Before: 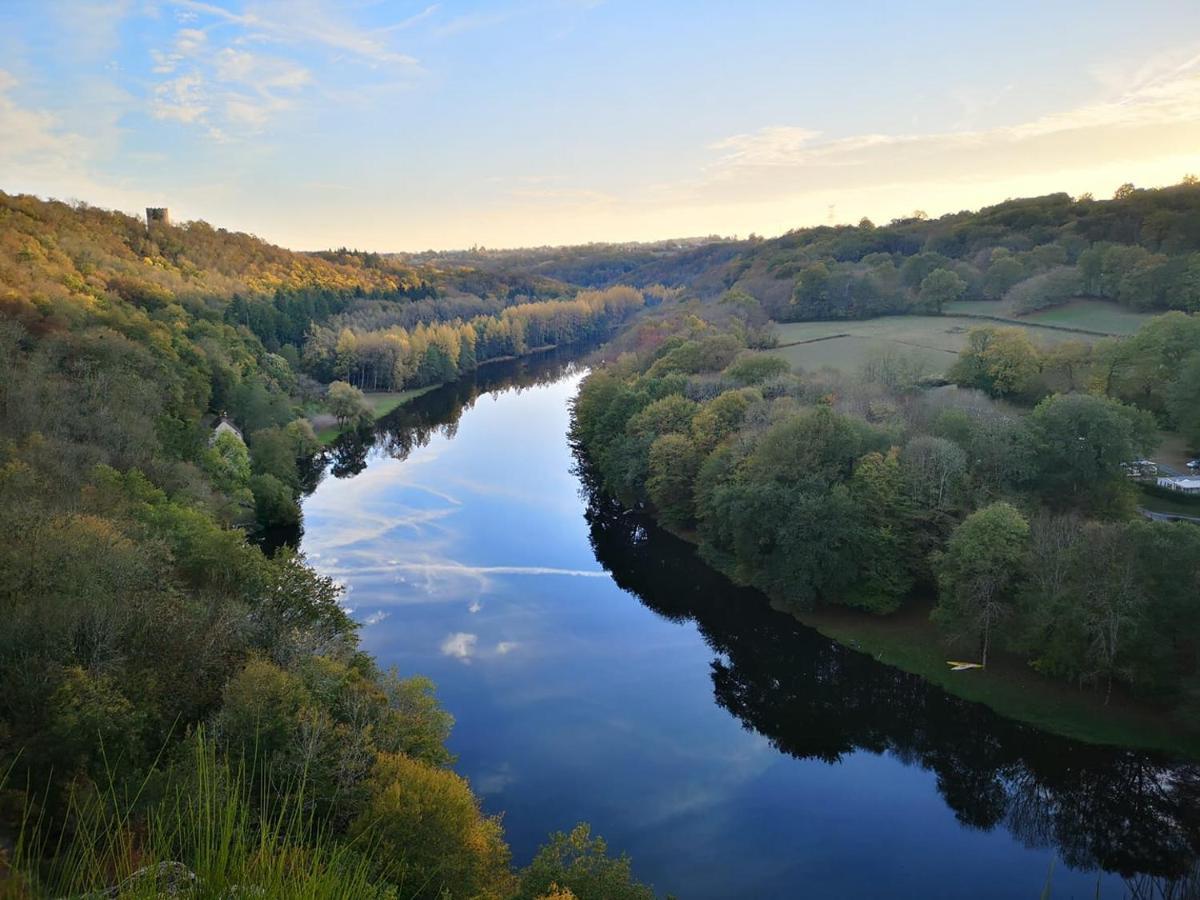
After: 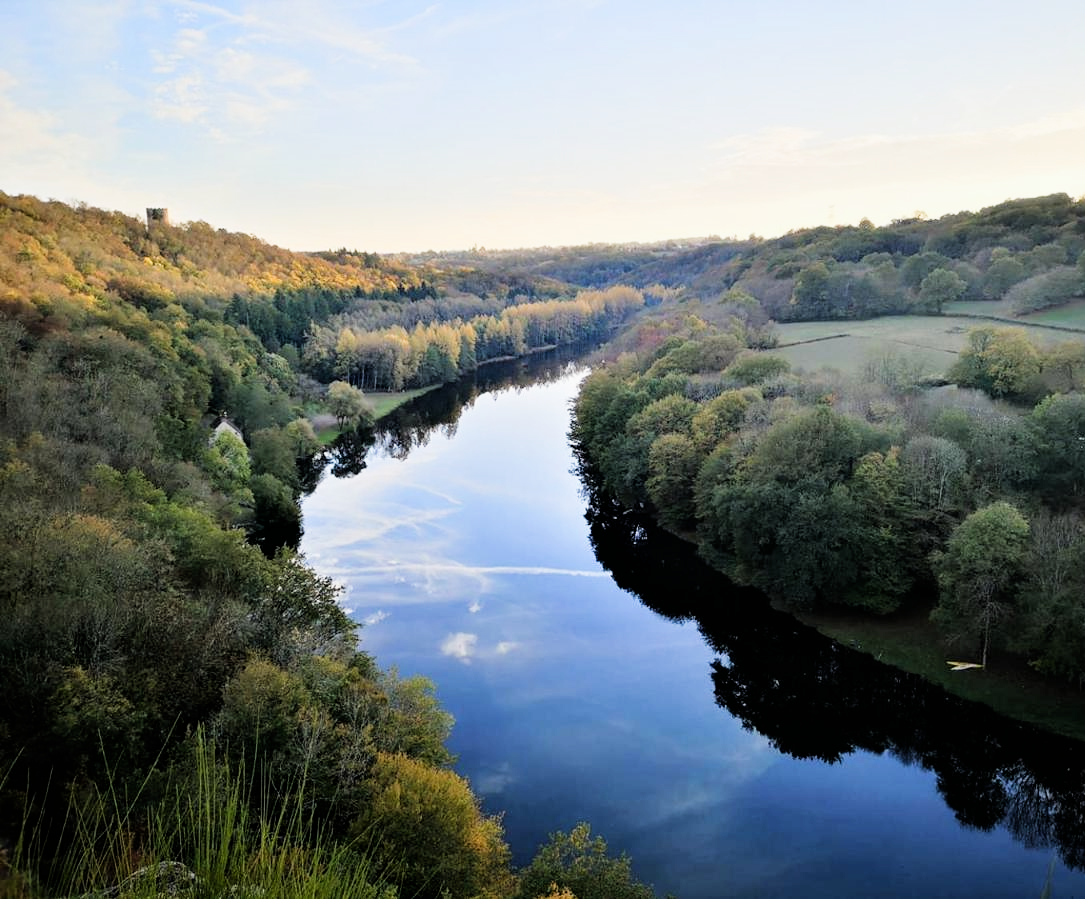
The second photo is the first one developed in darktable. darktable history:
filmic rgb: black relative exposure -5 EV, white relative exposure 3.5 EV, hardness 3.19, contrast 1.3, highlights saturation mix -50%
white balance: red 1, blue 1
exposure: exposure 0.6 EV, compensate highlight preservation false
crop: right 9.509%, bottom 0.031%
